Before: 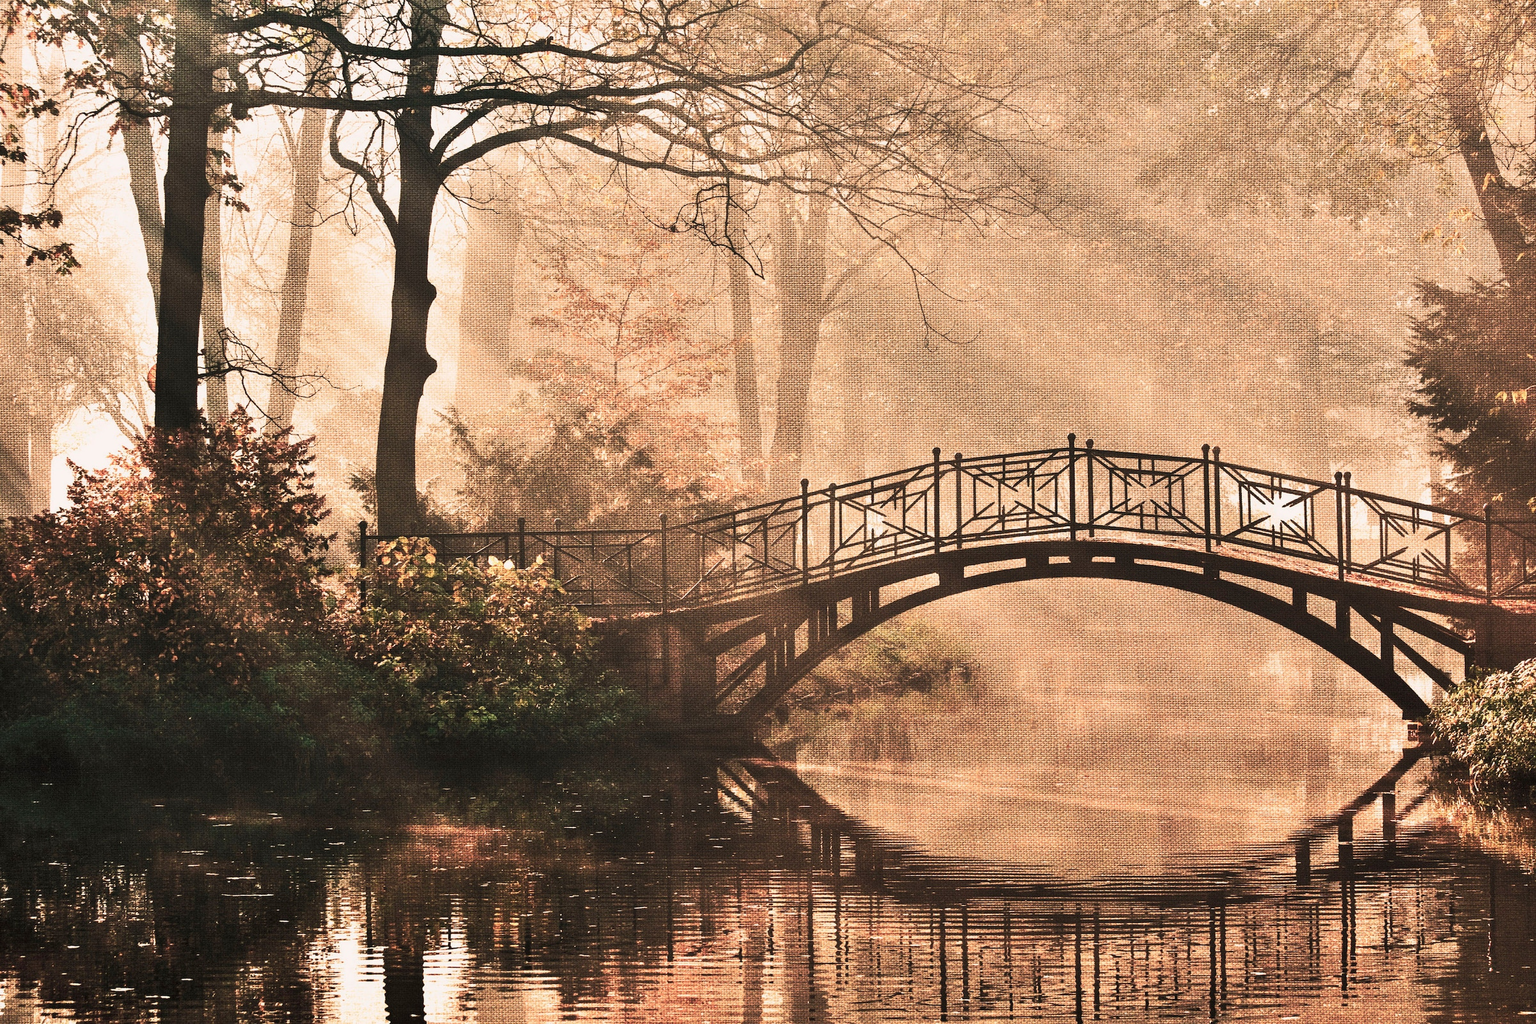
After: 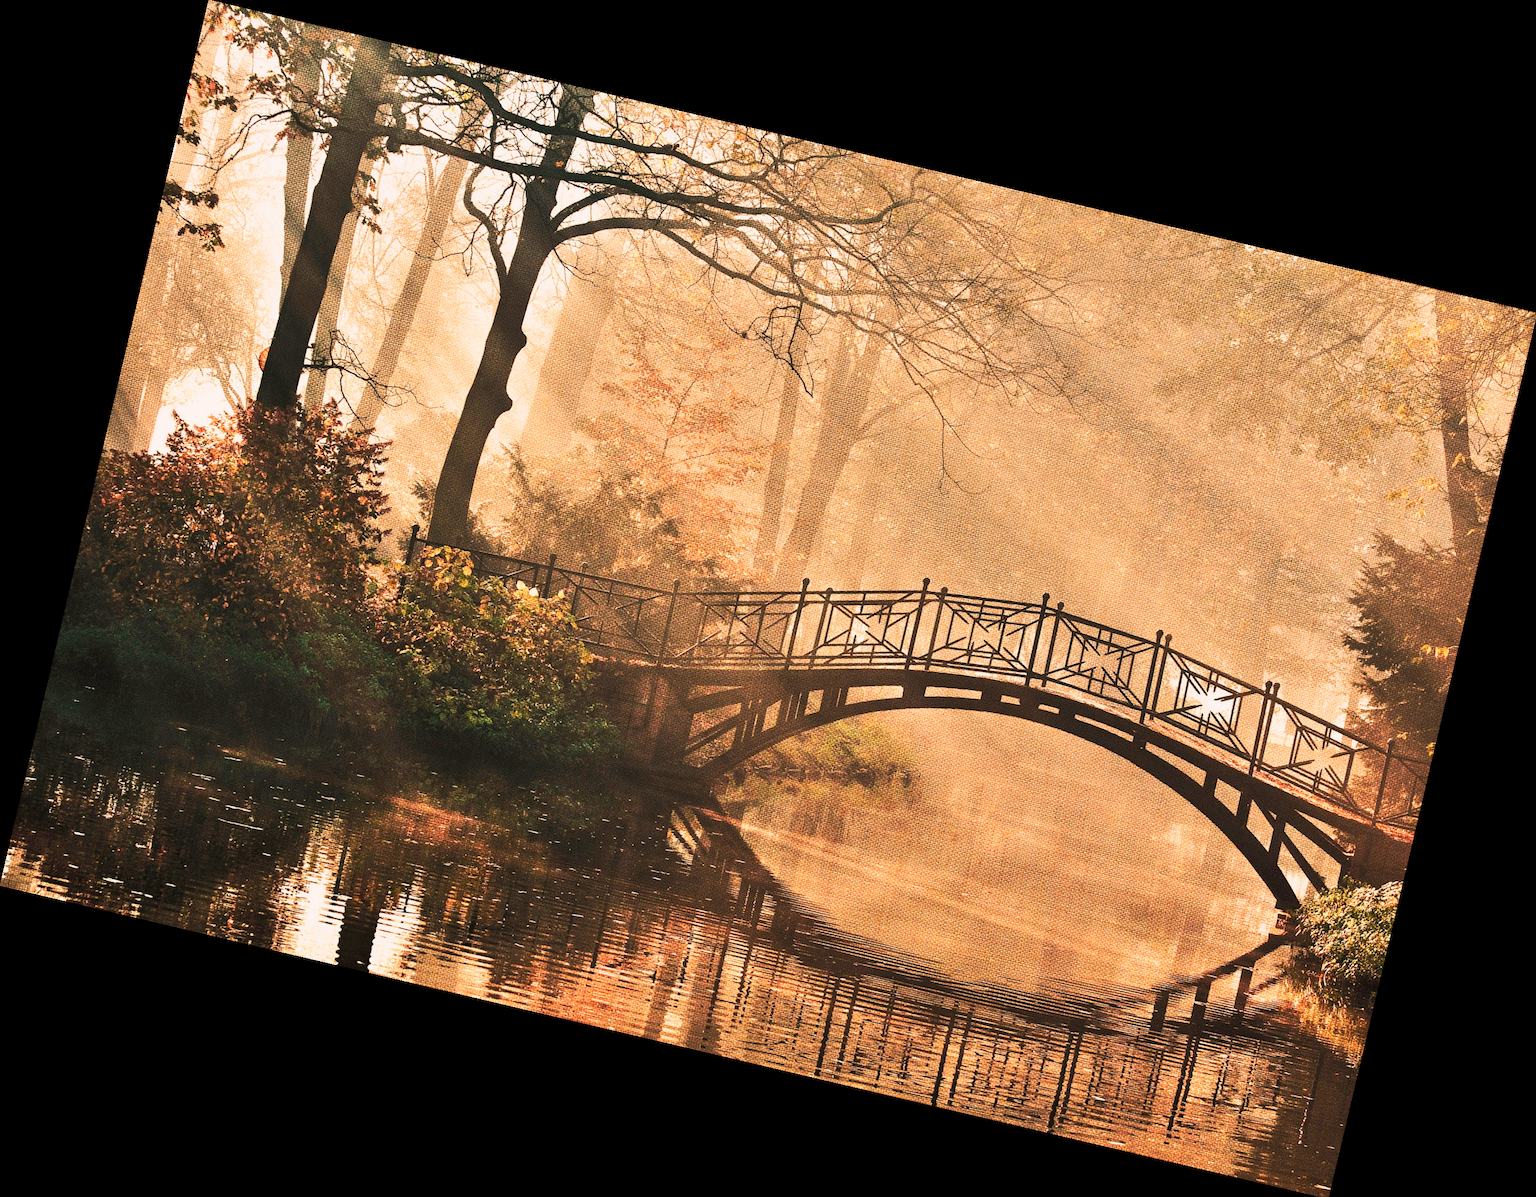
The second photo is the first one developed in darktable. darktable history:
color balance rgb: perceptual saturation grading › global saturation 25%, perceptual brilliance grading › mid-tones 10%, perceptual brilliance grading › shadows 15%, global vibrance 20%
rotate and perspective: rotation 13.27°, automatic cropping off
